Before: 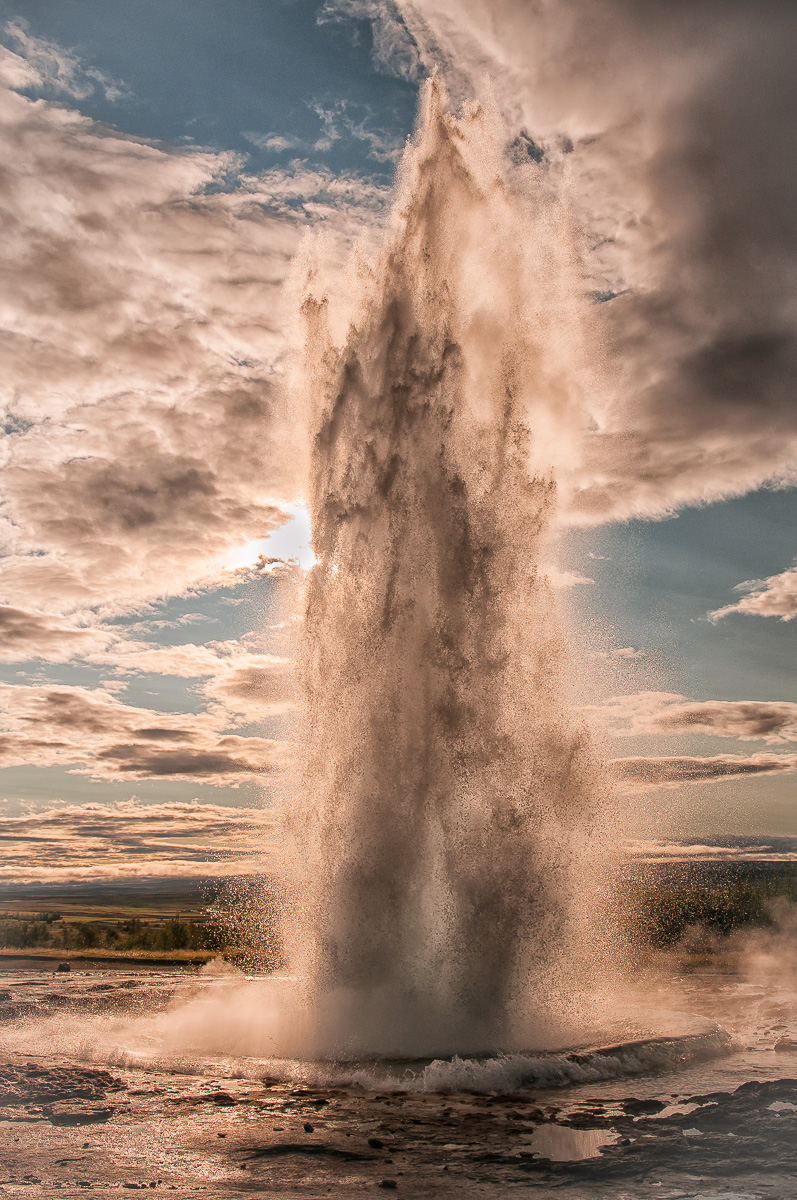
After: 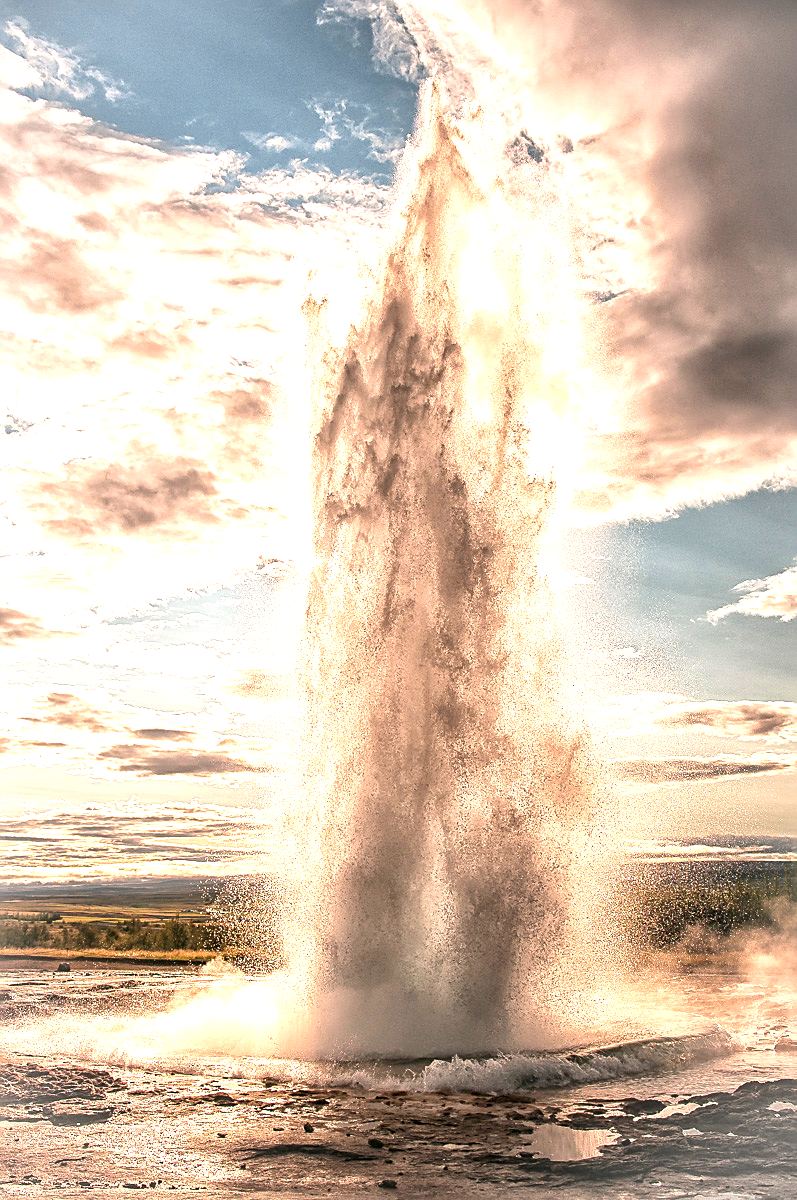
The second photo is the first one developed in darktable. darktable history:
exposure: black level correction 0, exposure 1.125 EV, compensate exposure bias true, compensate highlight preservation false
sharpen: on, module defaults
